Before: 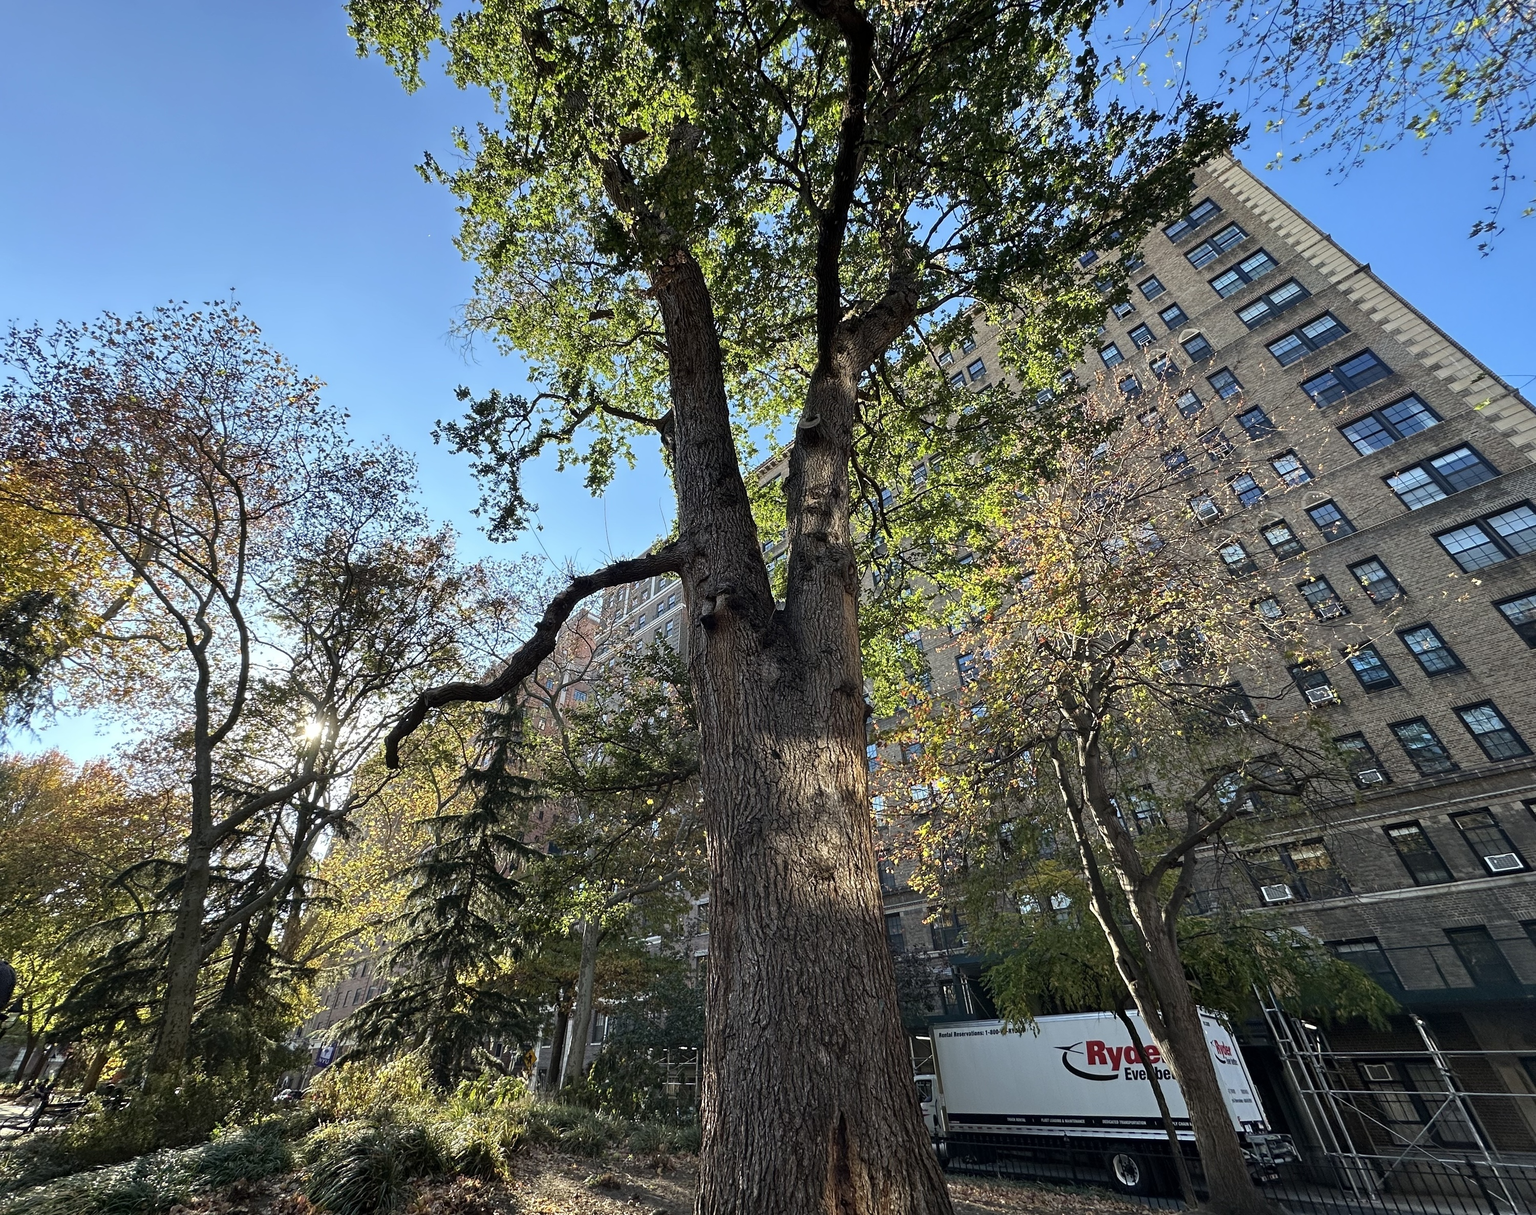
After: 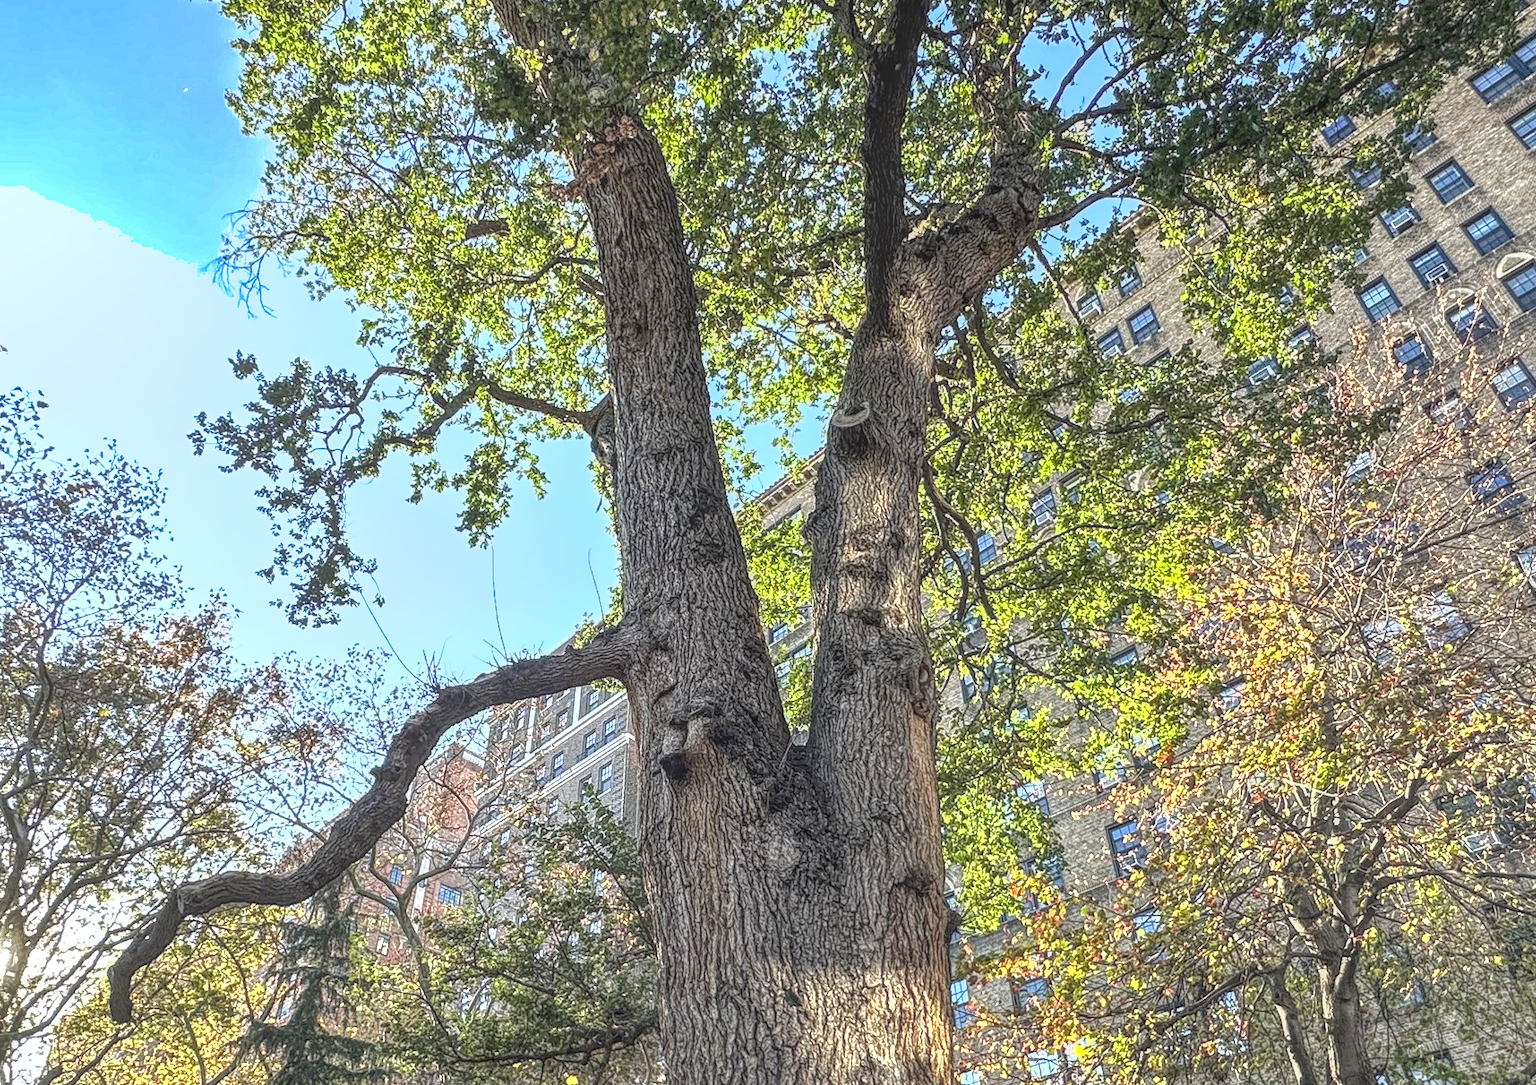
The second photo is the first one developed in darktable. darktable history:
crop: left 21.058%, top 15.185%, right 21.748%, bottom 33.749%
shadows and highlights: soften with gaussian
exposure: black level correction 0, exposure 1.101 EV, compensate highlight preservation false
local contrast: highlights 20%, shadows 29%, detail 200%, midtone range 0.2
